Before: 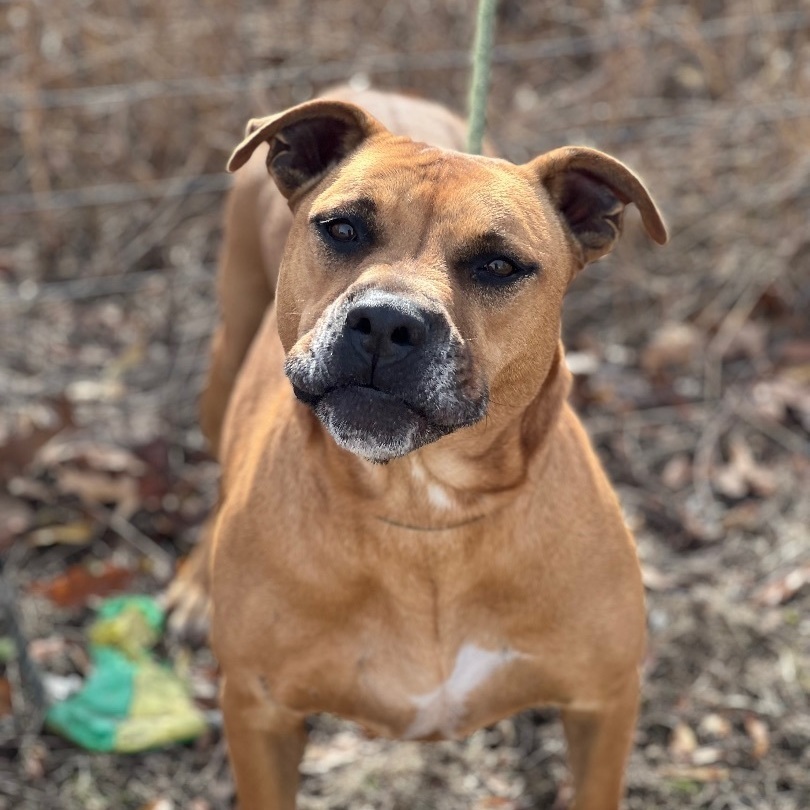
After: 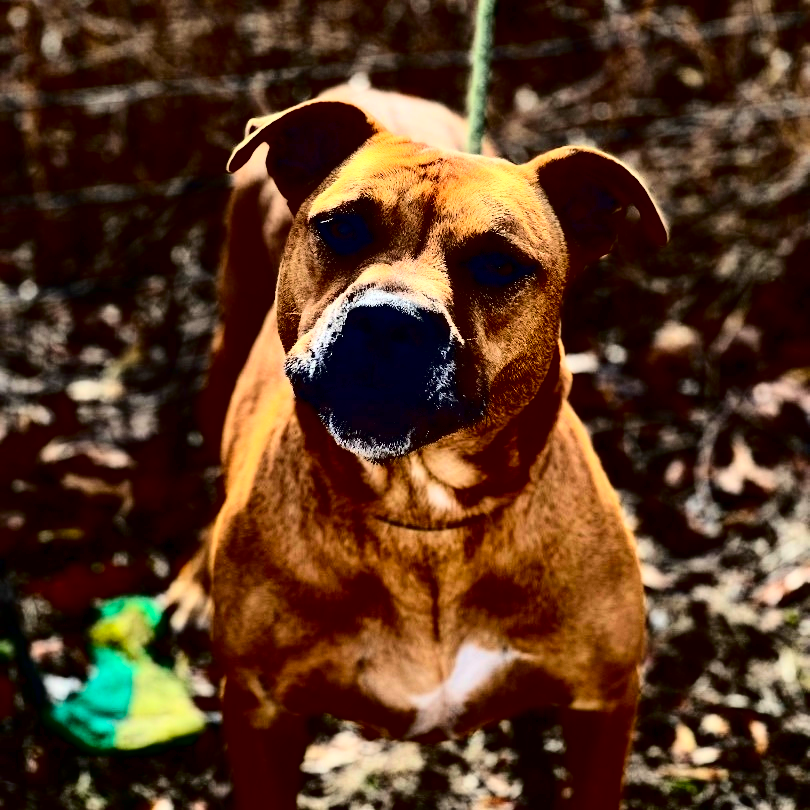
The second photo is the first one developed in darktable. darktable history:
rotate and perspective: crop left 0, crop top 0
contrast brightness saturation: contrast 0.77, brightness -1, saturation 1
